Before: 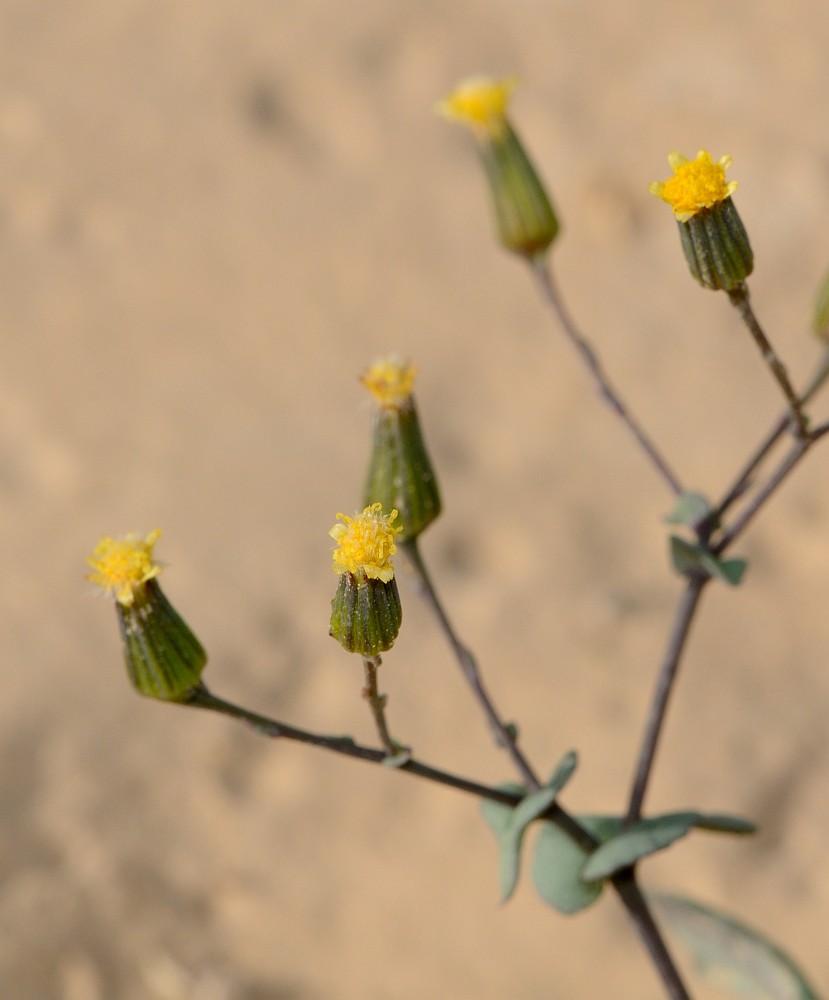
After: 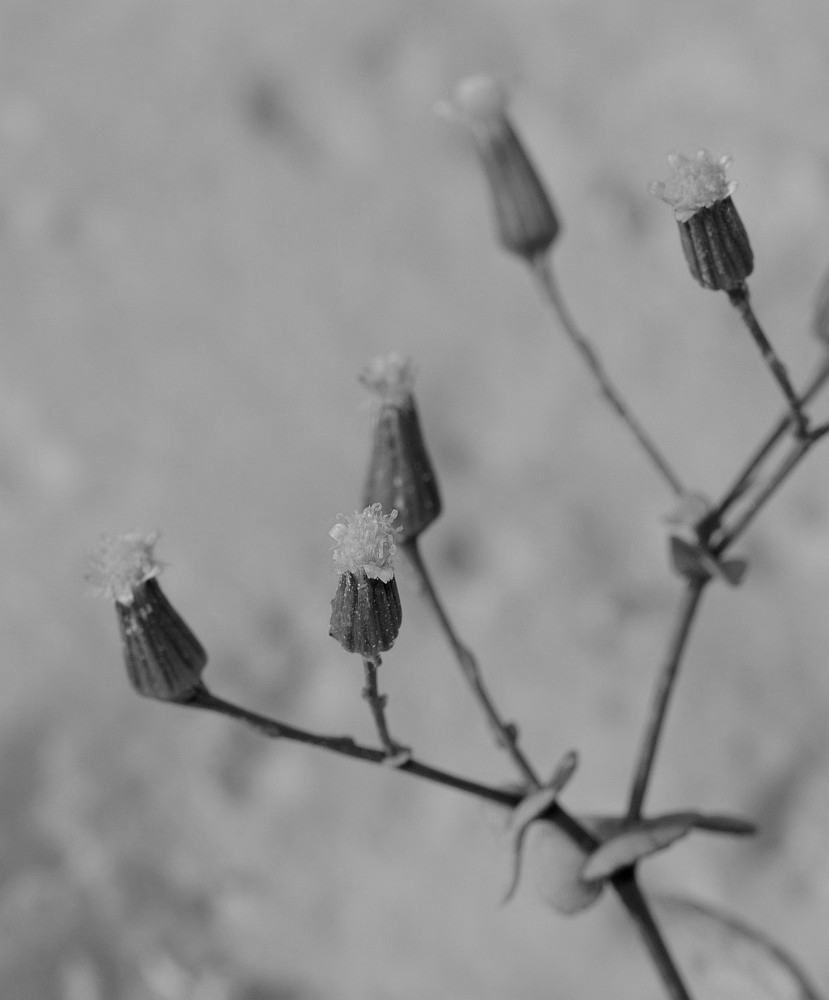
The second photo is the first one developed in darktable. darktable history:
color calibration: output gray [0.253, 0.26, 0.487, 0], illuminant as shot in camera, x 0.369, y 0.376, temperature 4323.82 K
